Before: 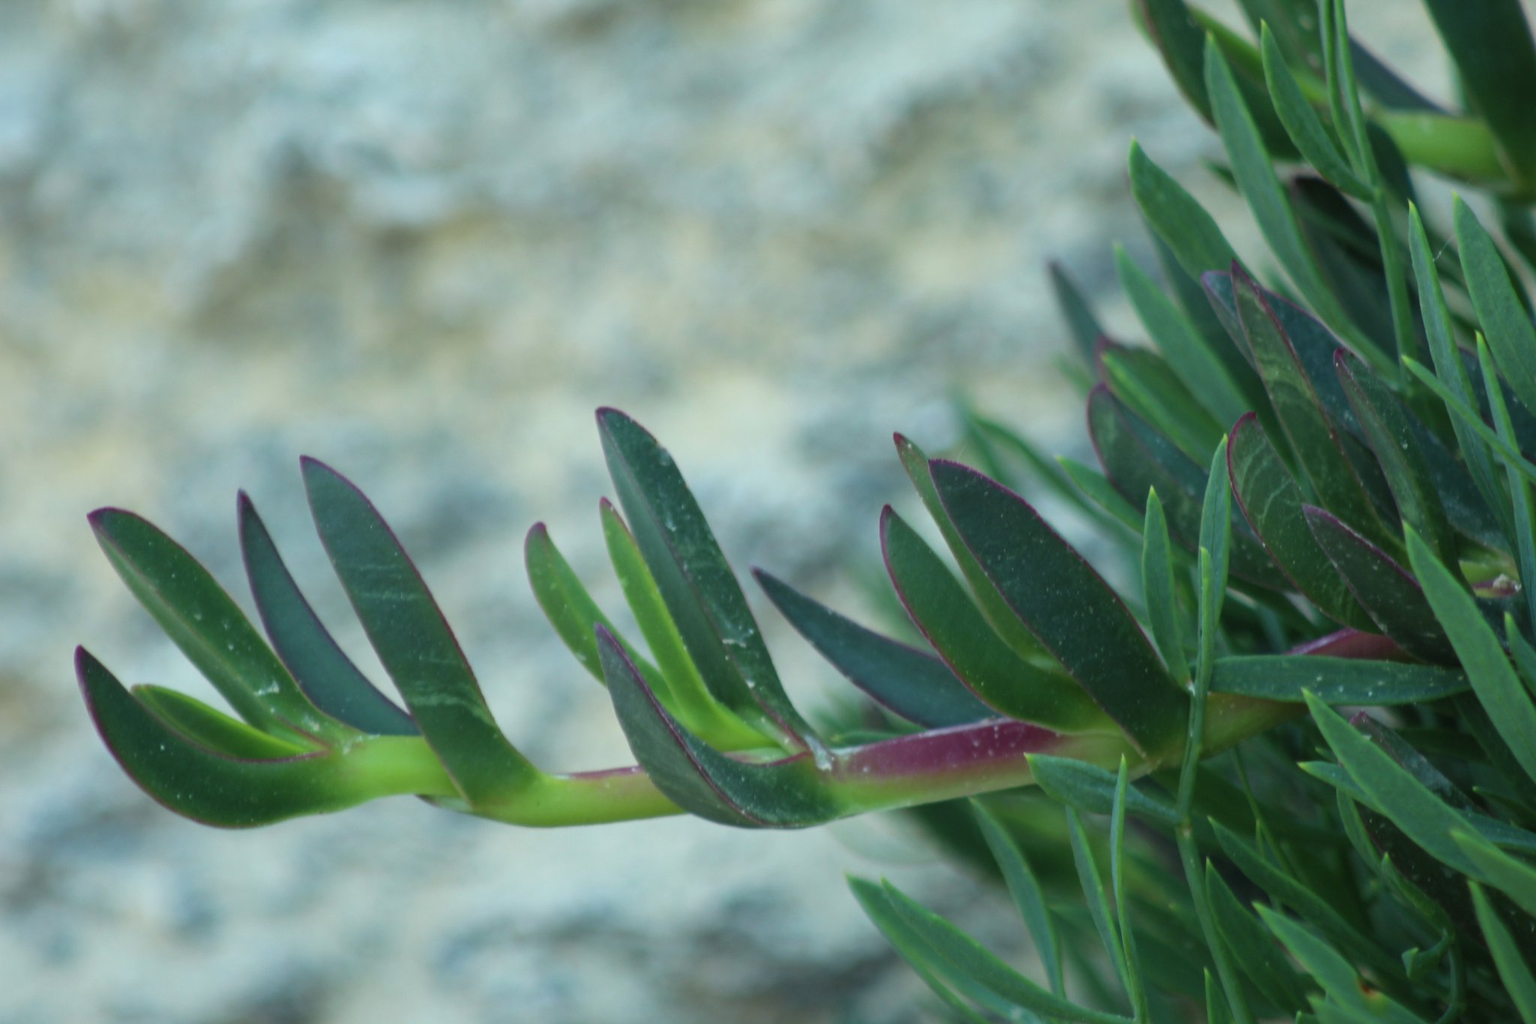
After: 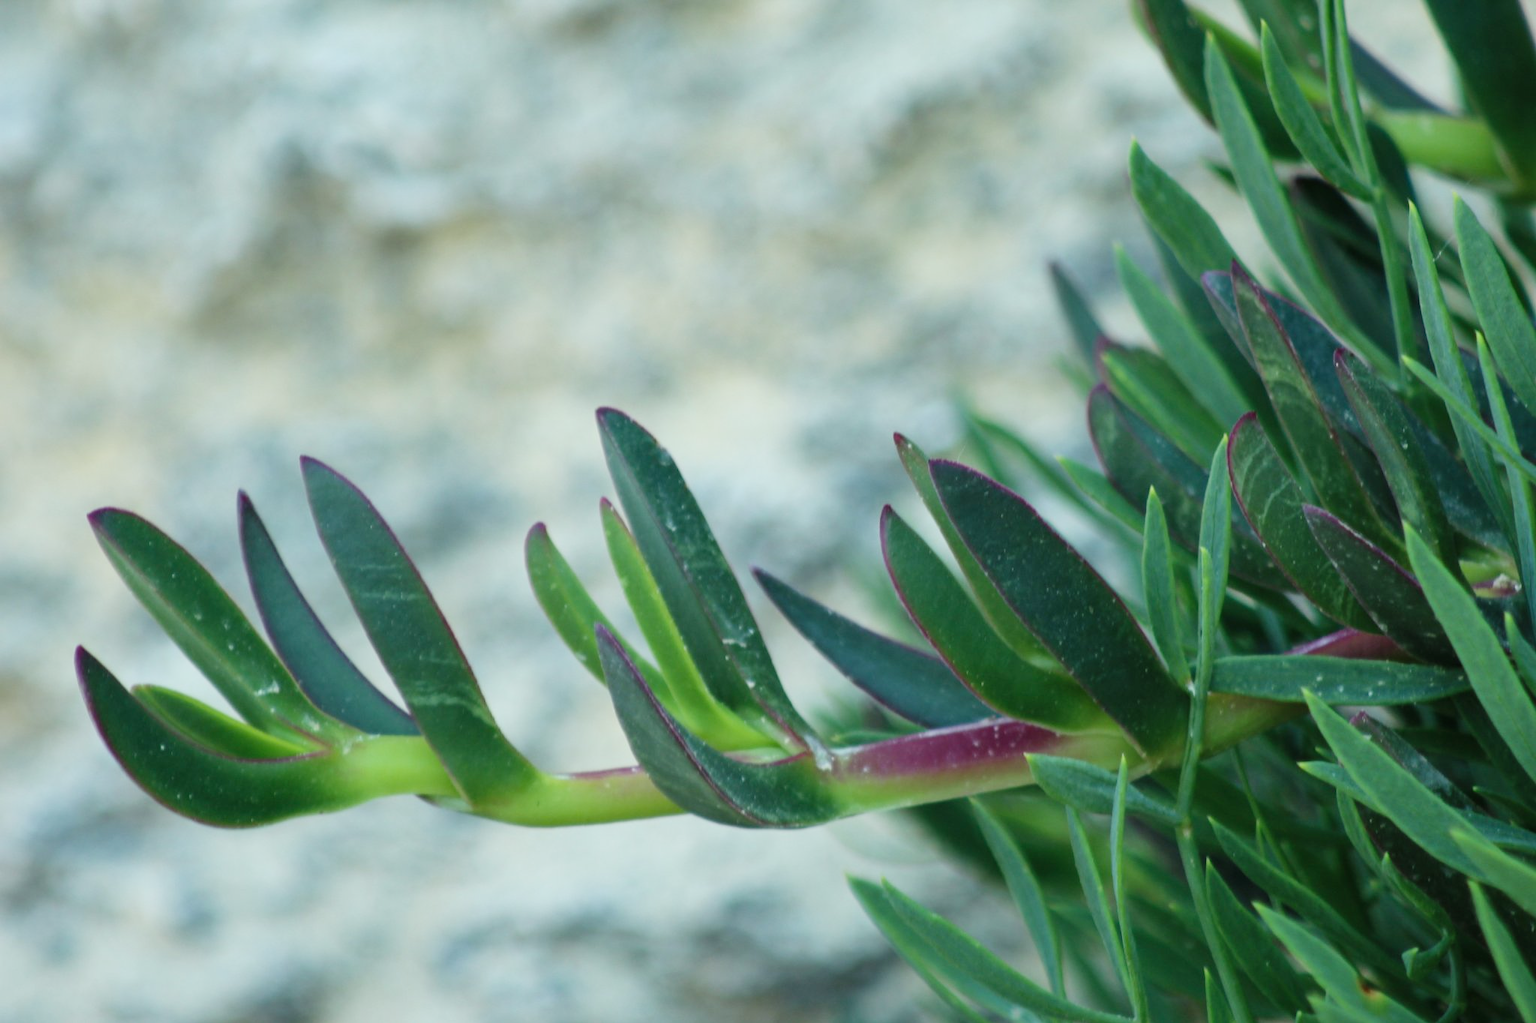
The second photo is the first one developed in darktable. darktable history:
contrast brightness saturation: saturation -0.051
tone curve: curves: ch0 [(0, 0) (0.004, 0.001) (0.133, 0.112) (0.325, 0.362) (0.832, 0.893) (1, 1)], preserve colors none
shadows and highlights: shadows 37.23, highlights -27.44, soften with gaussian
